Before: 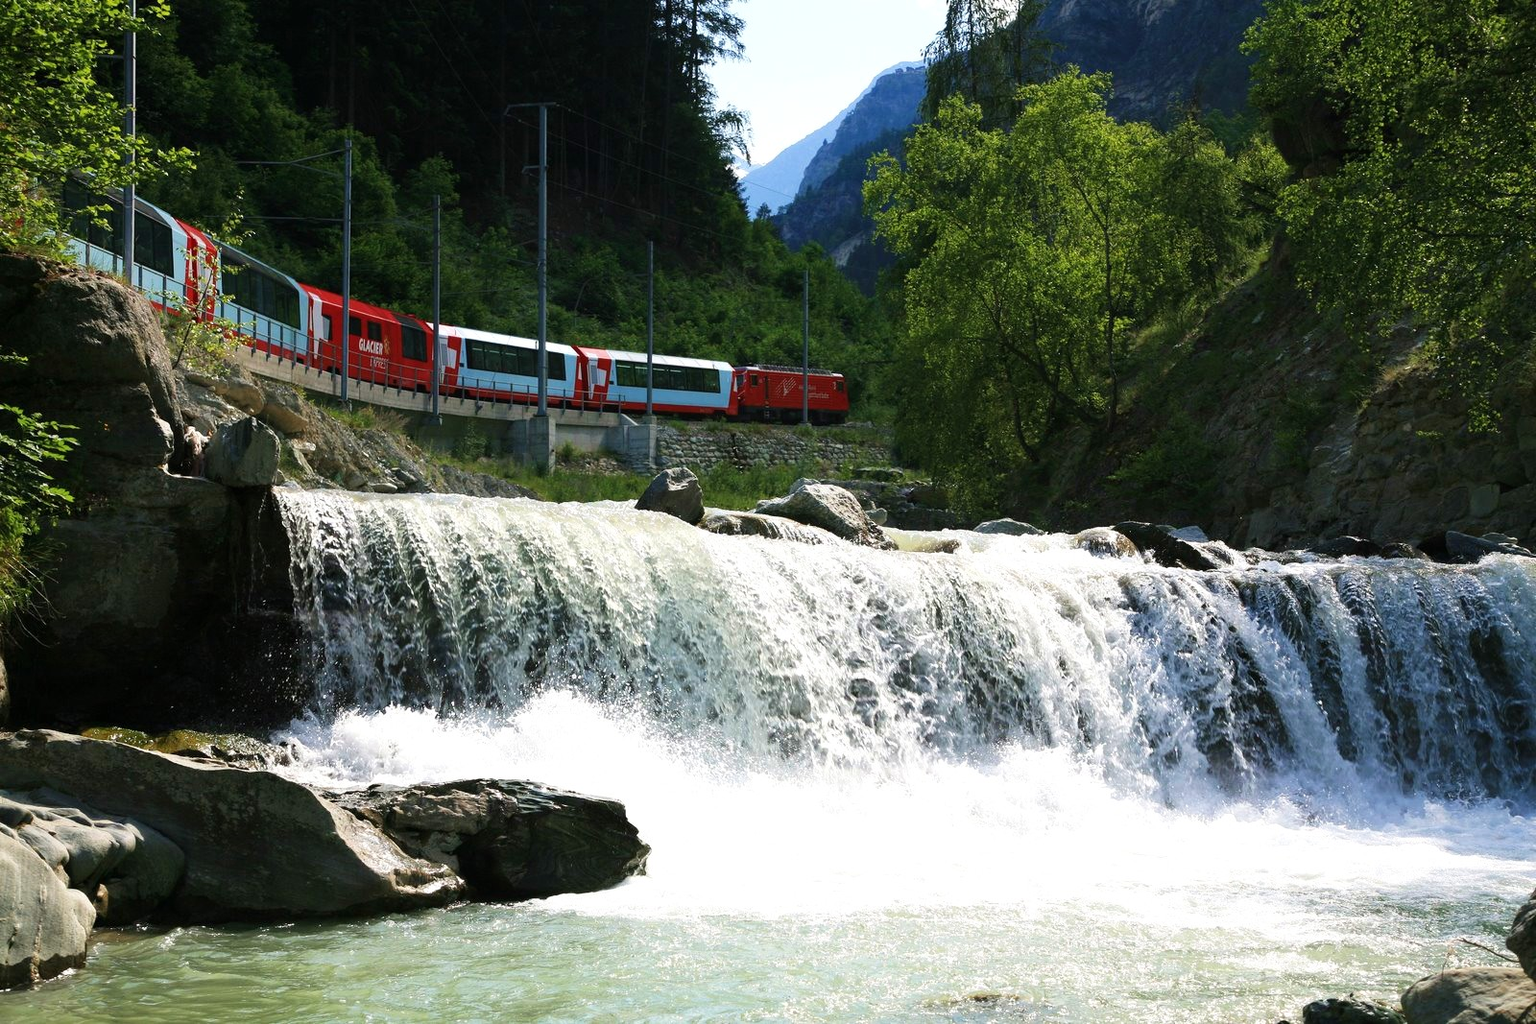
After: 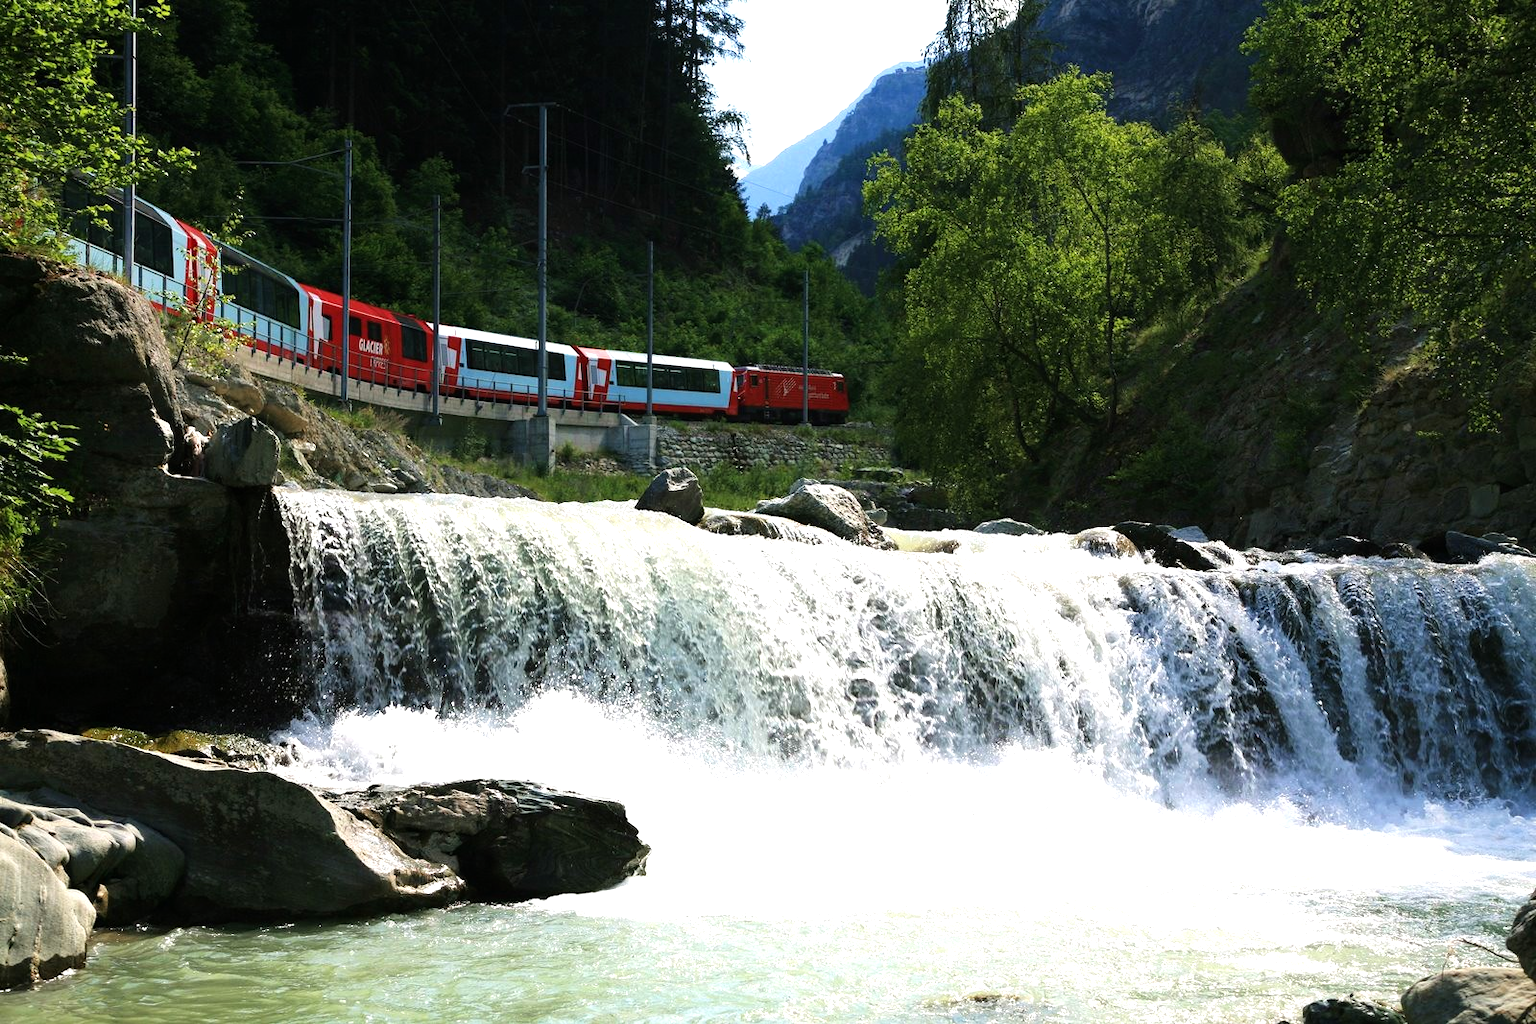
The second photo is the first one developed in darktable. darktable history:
tone equalizer: -8 EV -0.419 EV, -7 EV -0.385 EV, -6 EV -0.314 EV, -5 EV -0.219 EV, -3 EV 0.248 EV, -2 EV 0.335 EV, -1 EV 0.364 EV, +0 EV 0.441 EV, luminance estimator HSV value / RGB max
